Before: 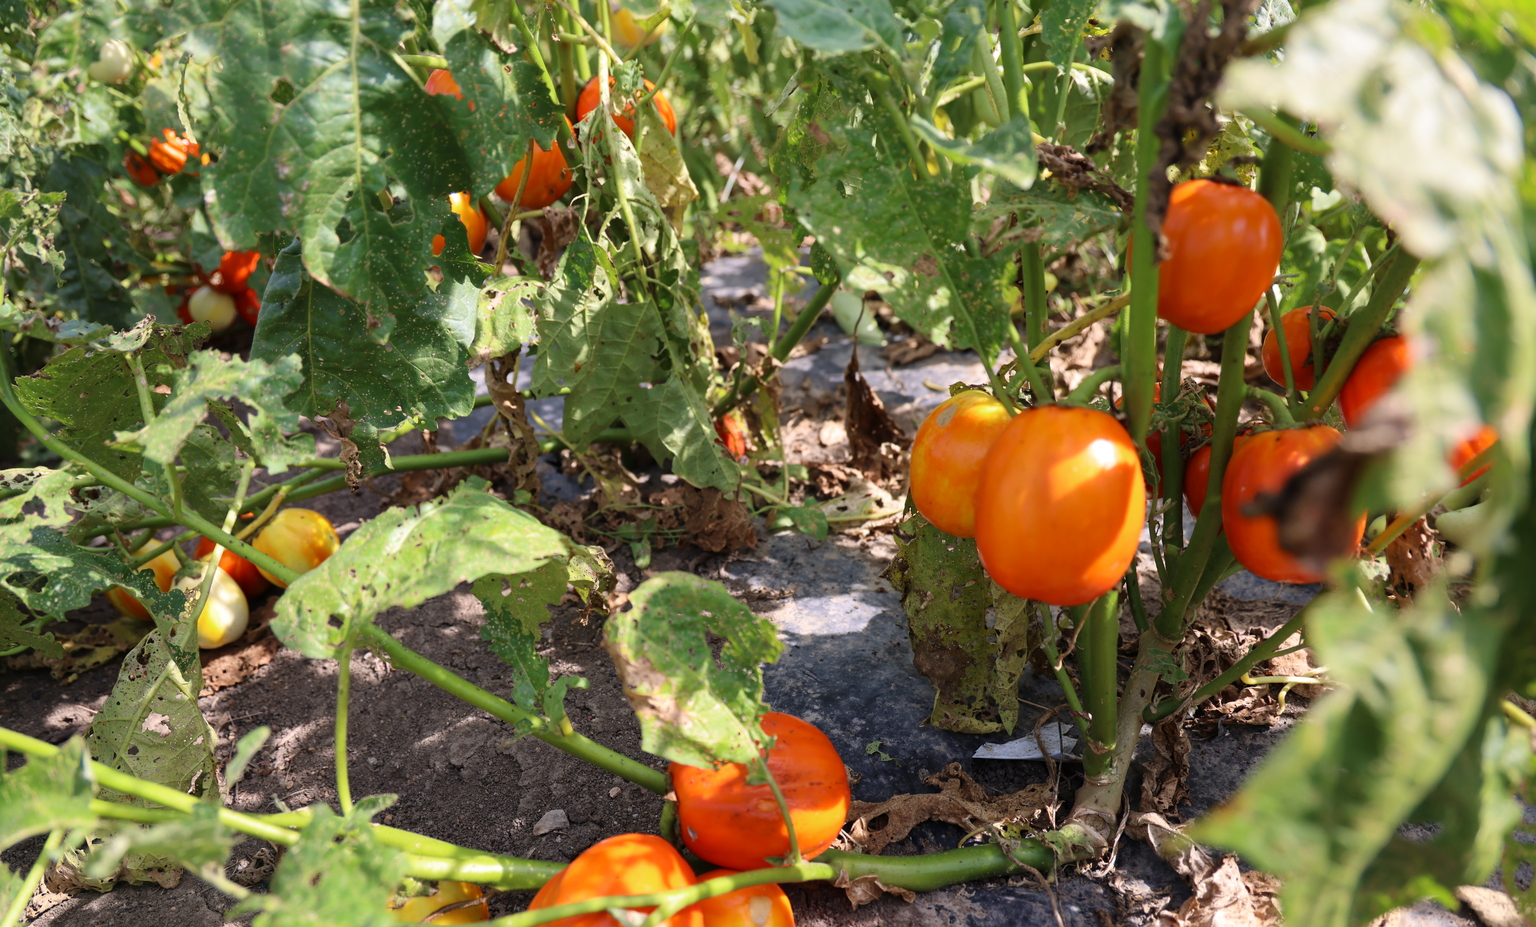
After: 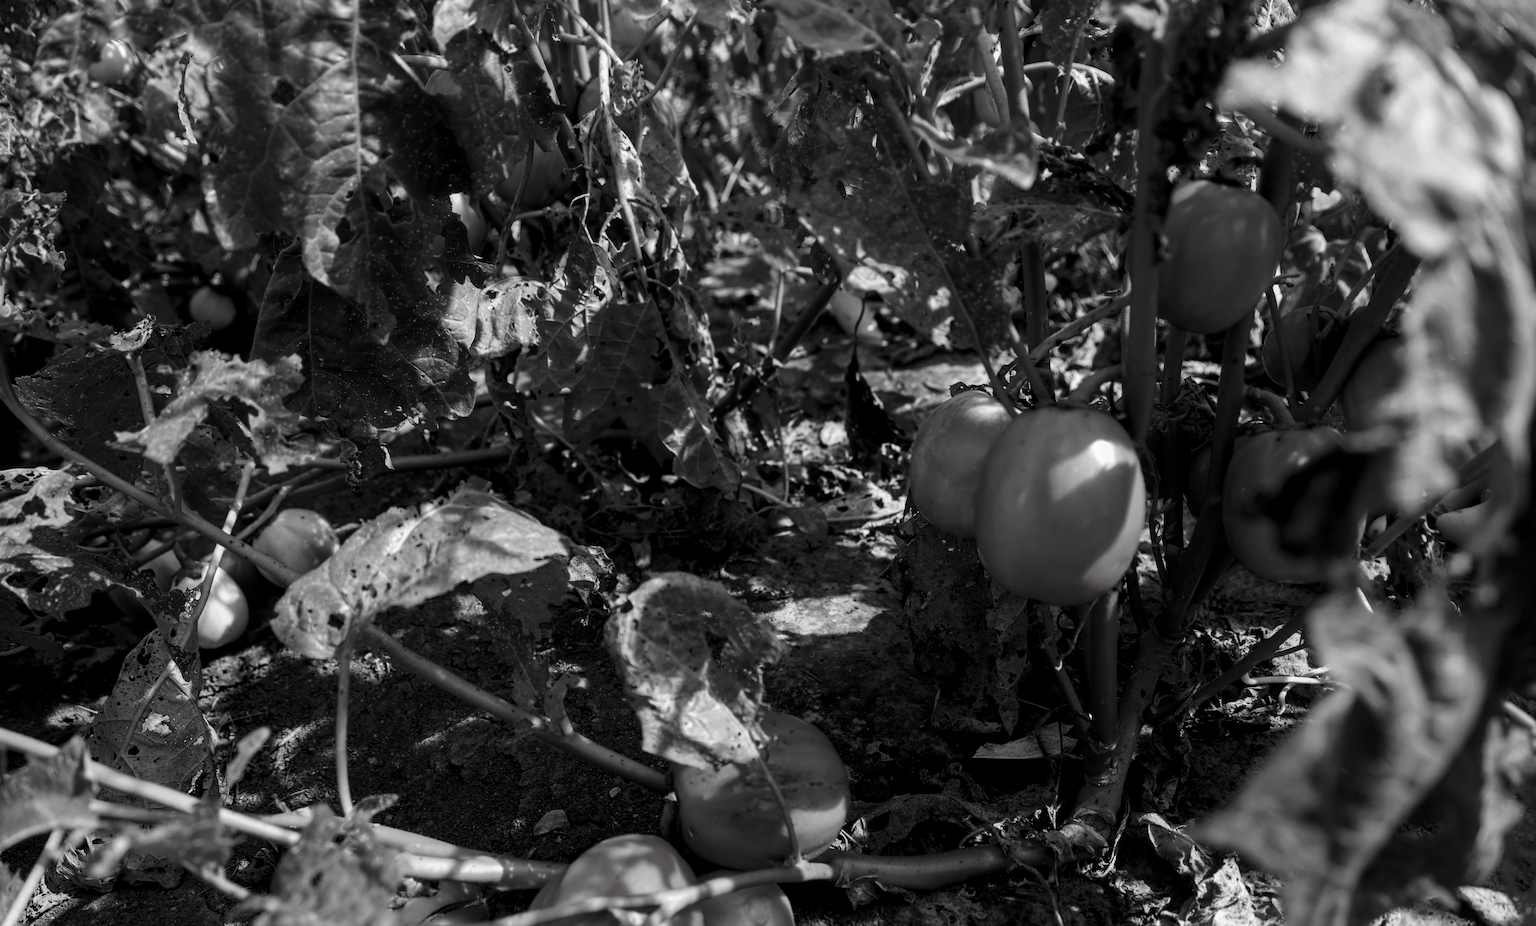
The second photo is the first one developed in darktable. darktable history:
local contrast: on, module defaults
contrast brightness saturation: contrast -0.026, brightness -0.592, saturation -0.986
